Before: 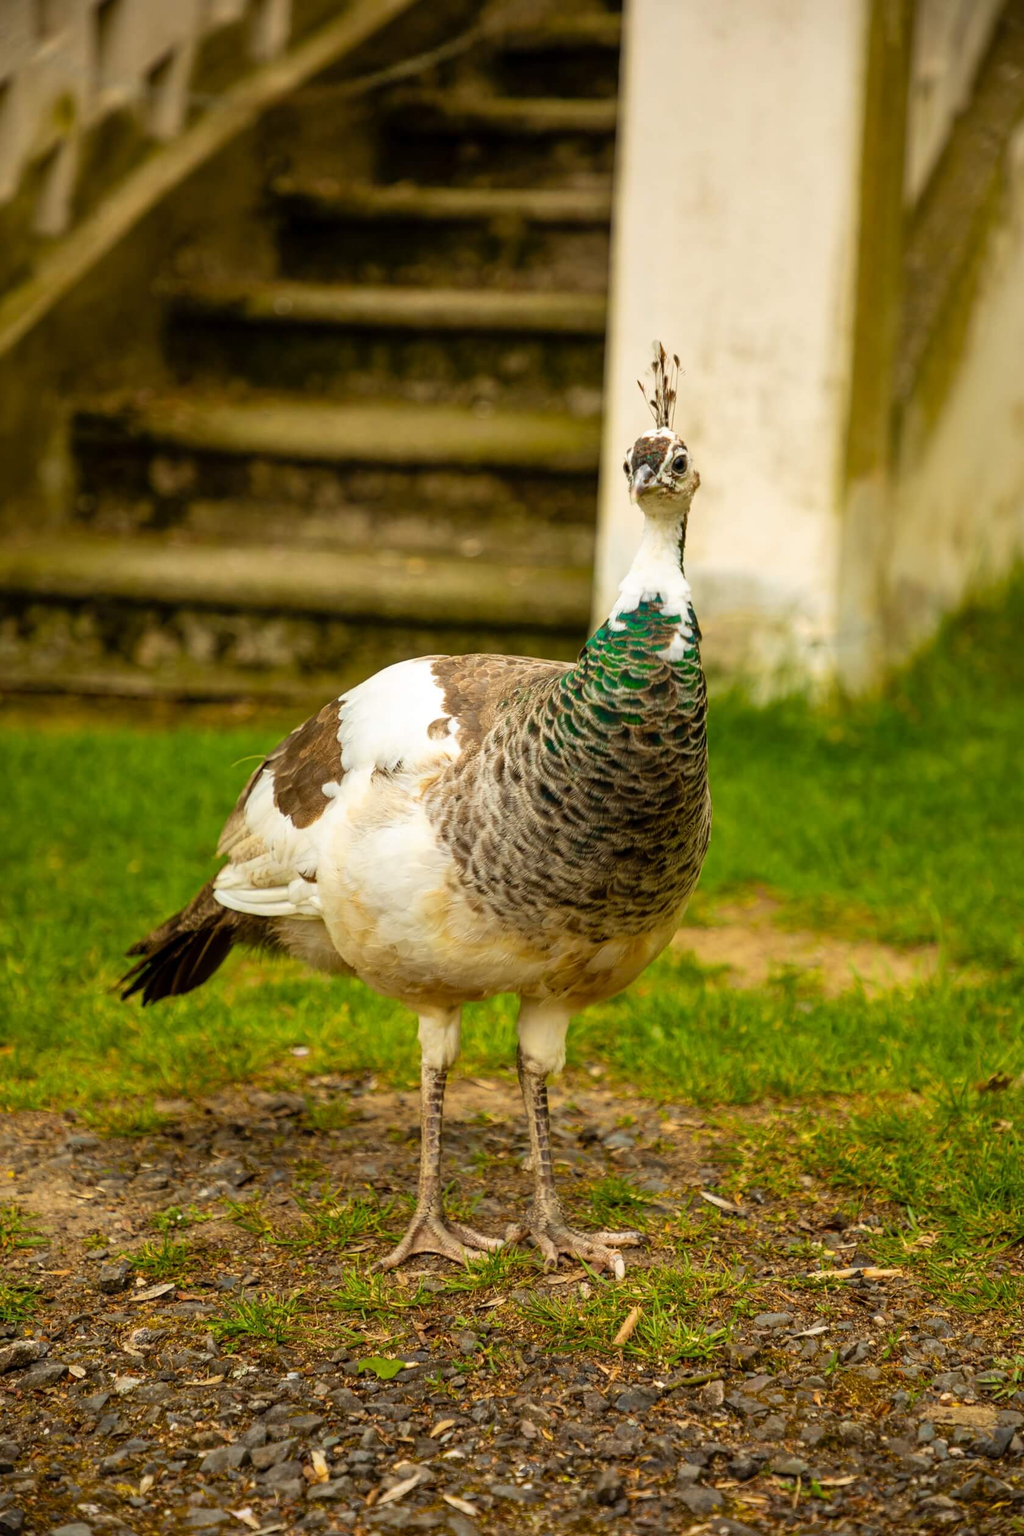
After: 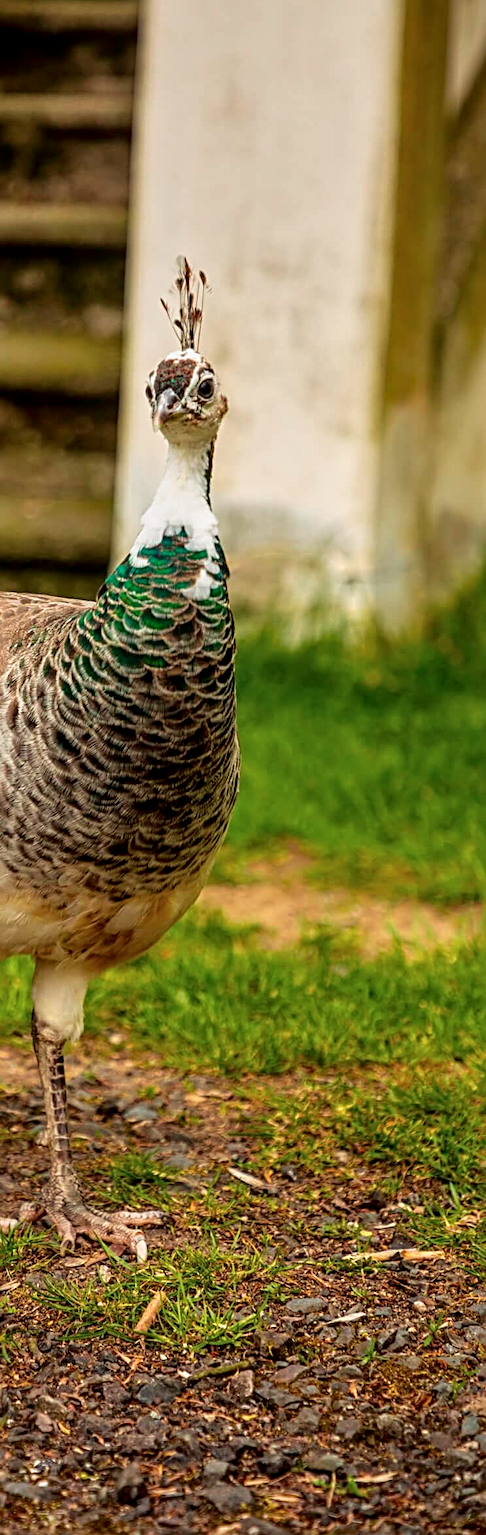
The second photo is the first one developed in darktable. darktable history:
crop: left 47.628%, top 6.643%, right 7.874%
sharpen: radius 4
local contrast: on, module defaults
tone equalizer: -8 EV -0.002 EV, -7 EV 0.005 EV, -6 EV -0.009 EV, -5 EV 0.011 EV, -4 EV -0.012 EV, -3 EV 0.007 EV, -2 EV -0.062 EV, -1 EV -0.293 EV, +0 EV -0.582 EV, smoothing diameter 2%, edges refinement/feathering 20, mask exposure compensation -1.57 EV, filter diffusion 5
tone curve: curves: ch0 [(0, 0) (0.106, 0.041) (0.256, 0.197) (0.37, 0.336) (0.513, 0.481) (0.667, 0.629) (1, 1)]; ch1 [(0, 0) (0.502, 0.505) (0.553, 0.577) (1, 1)]; ch2 [(0, 0) (0.5, 0.495) (0.56, 0.544) (1, 1)], color space Lab, independent channels, preserve colors none
exposure: black level correction -0.001, exposure 0.08 EV, compensate highlight preservation false
